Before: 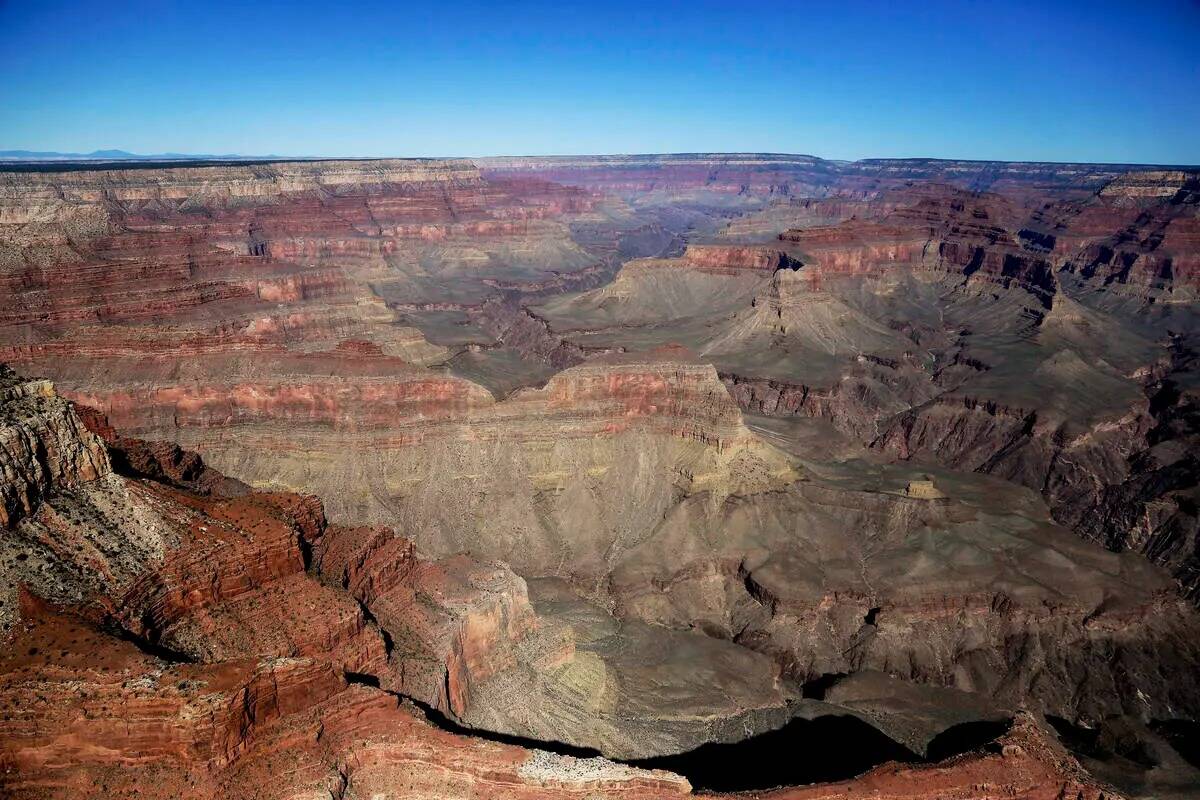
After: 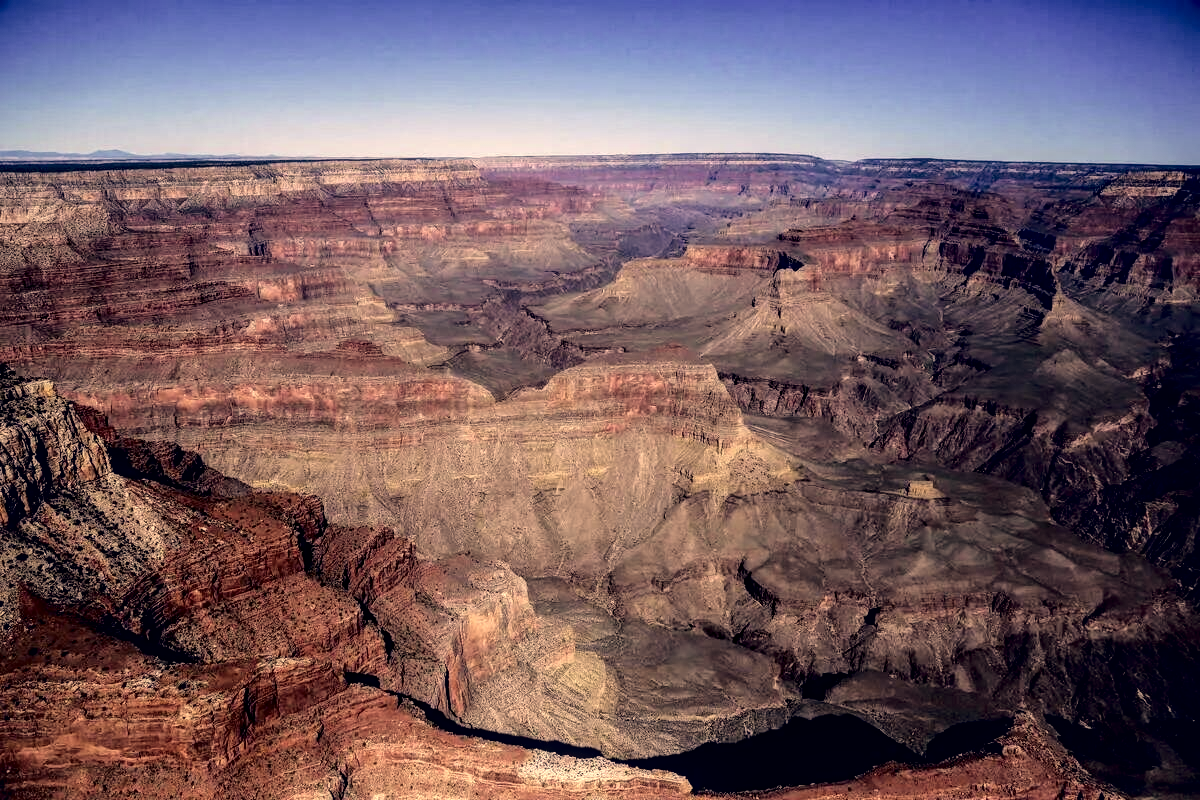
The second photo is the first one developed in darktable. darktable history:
color correction: highlights a* 19.59, highlights b* 27.49, shadows a* 3.46, shadows b* -17.28, saturation 0.73
local contrast: detail 140%
contrast brightness saturation: contrast 0.04, saturation 0.07
fill light: exposure -2 EV, width 8.6
